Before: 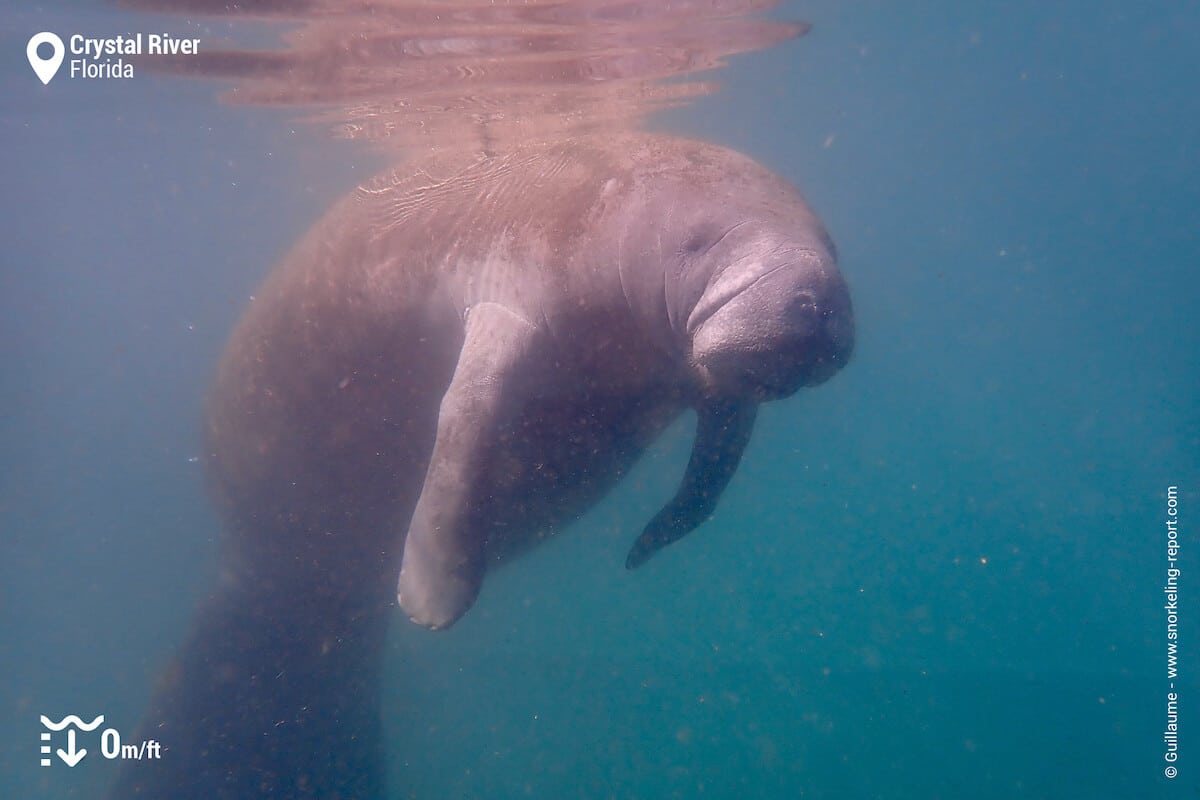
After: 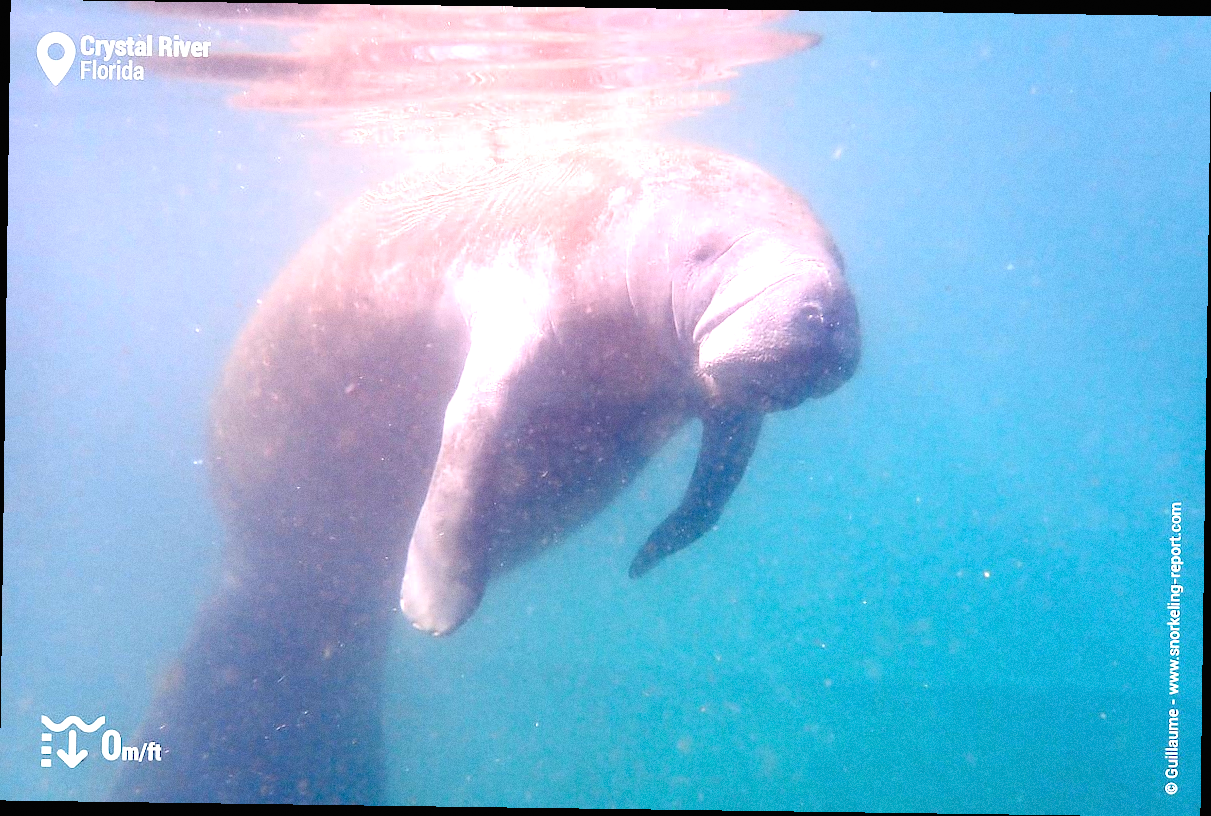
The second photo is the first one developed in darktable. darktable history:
exposure: black level correction 0, exposure 1.741 EV, compensate exposure bias true, compensate highlight preservation false
rotate and perspective: rotation 0.8°, automatic cropping off
grain: on, module defaults
